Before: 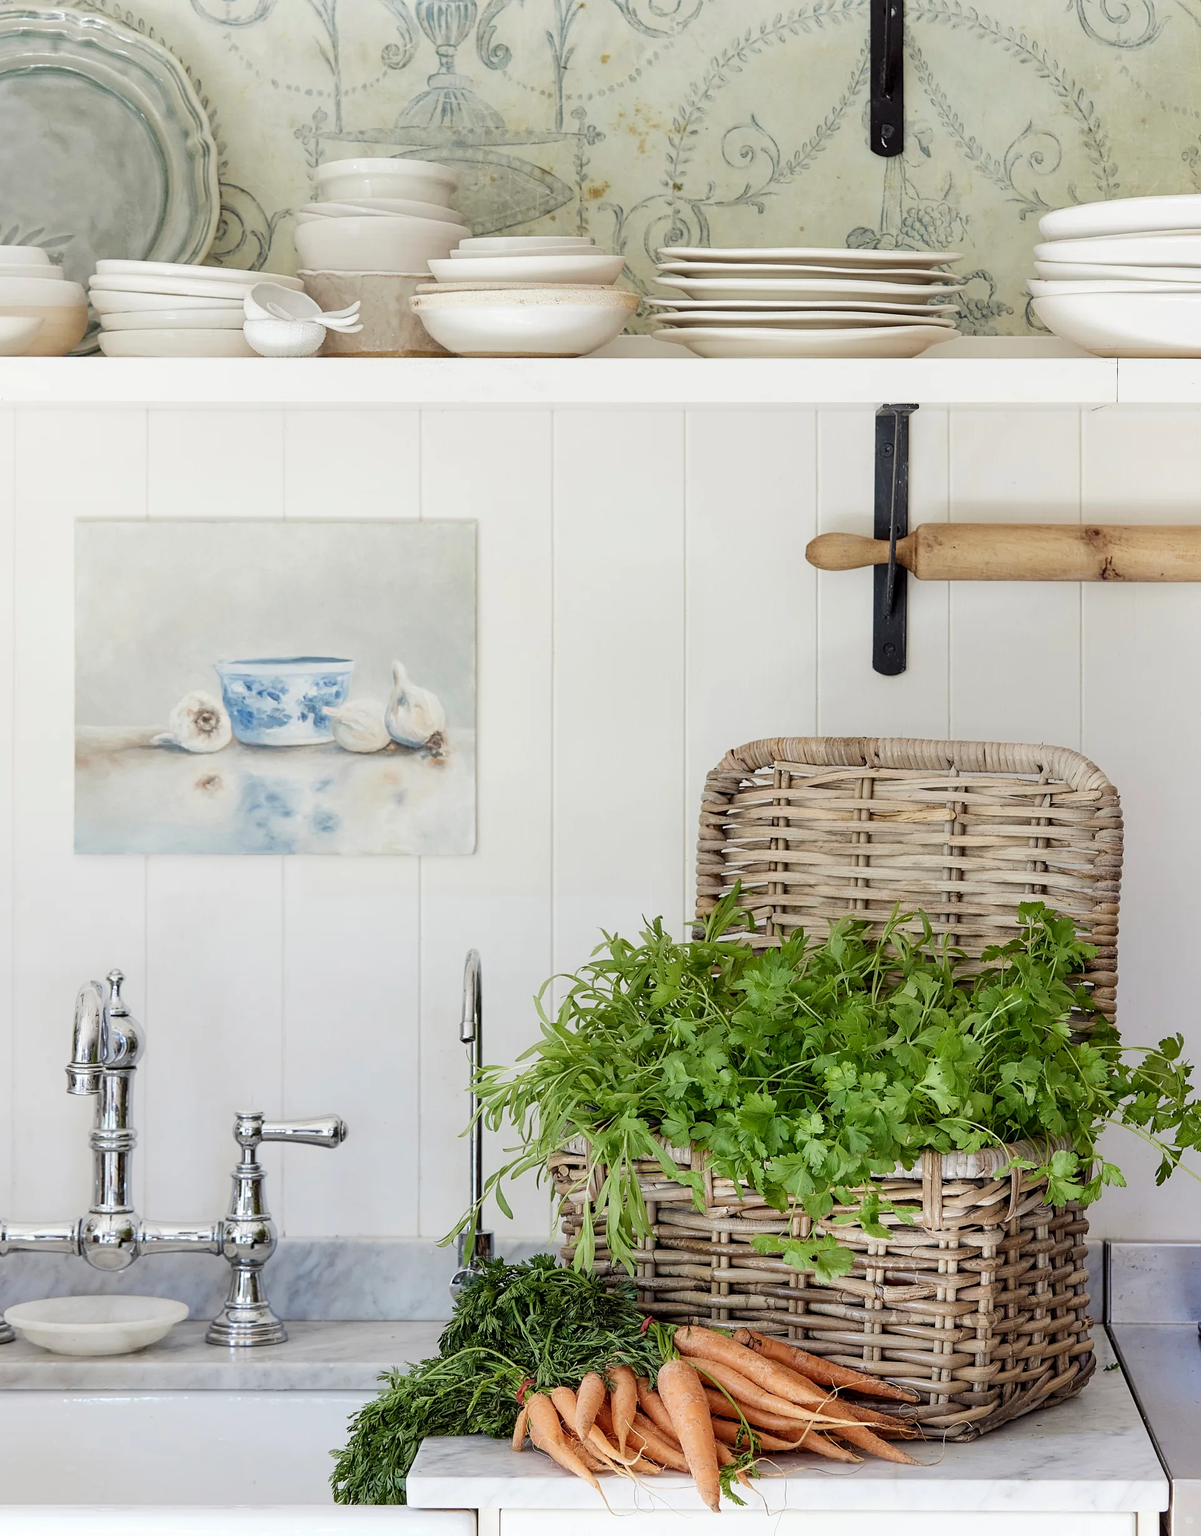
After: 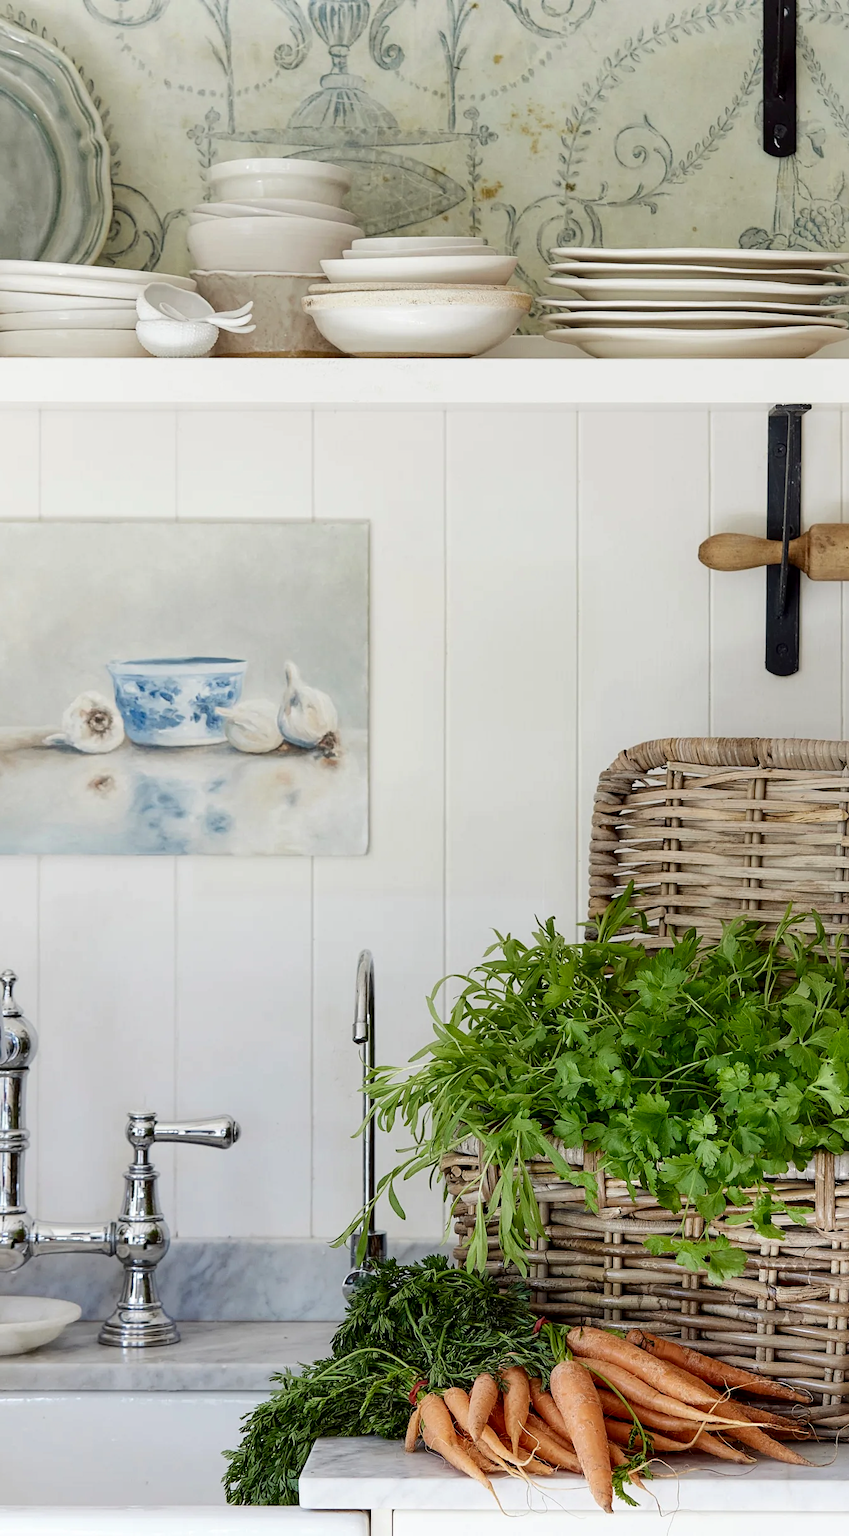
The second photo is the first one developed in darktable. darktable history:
contrast brightness saturation: contrast 0.068, brightness -0.132, saturation 0.057
crop and rotate: left 8.964%, right 20.33%
